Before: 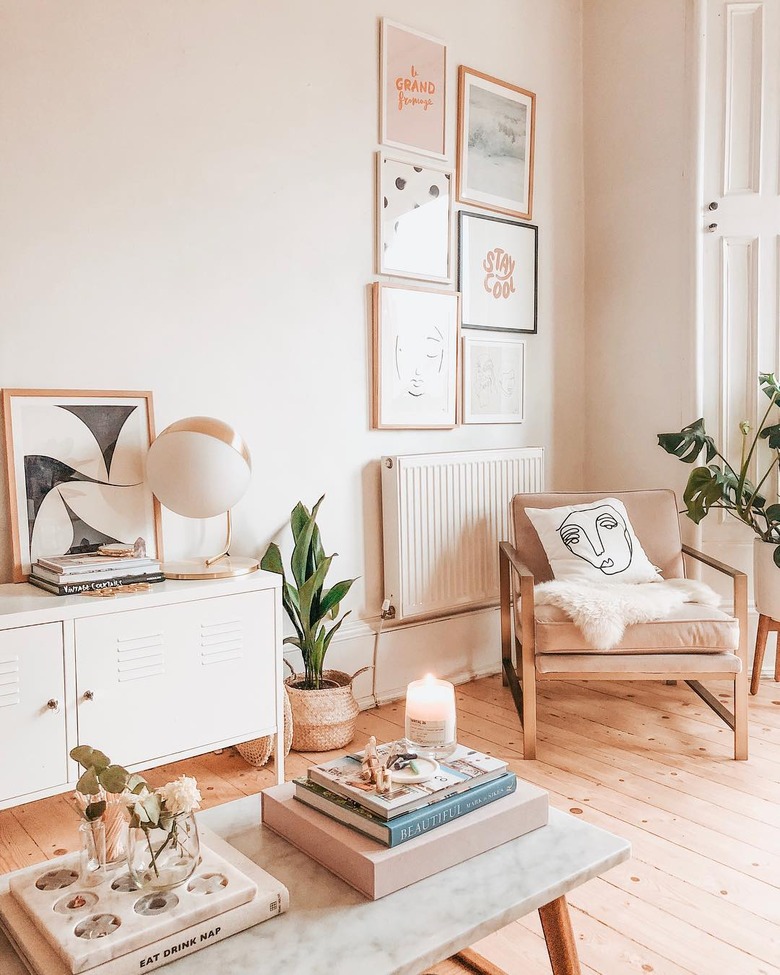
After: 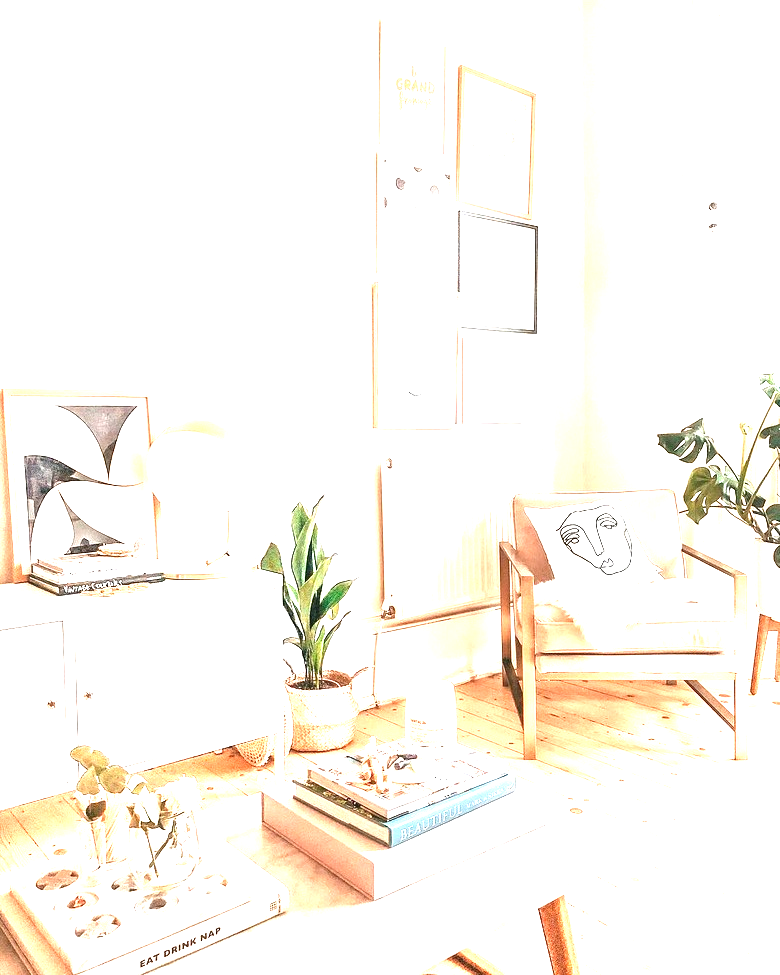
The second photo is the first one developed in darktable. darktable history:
exposure: black level correction 0, exposure 1.928 EV, compensate exposure bias true, compensate highlight preservation false
